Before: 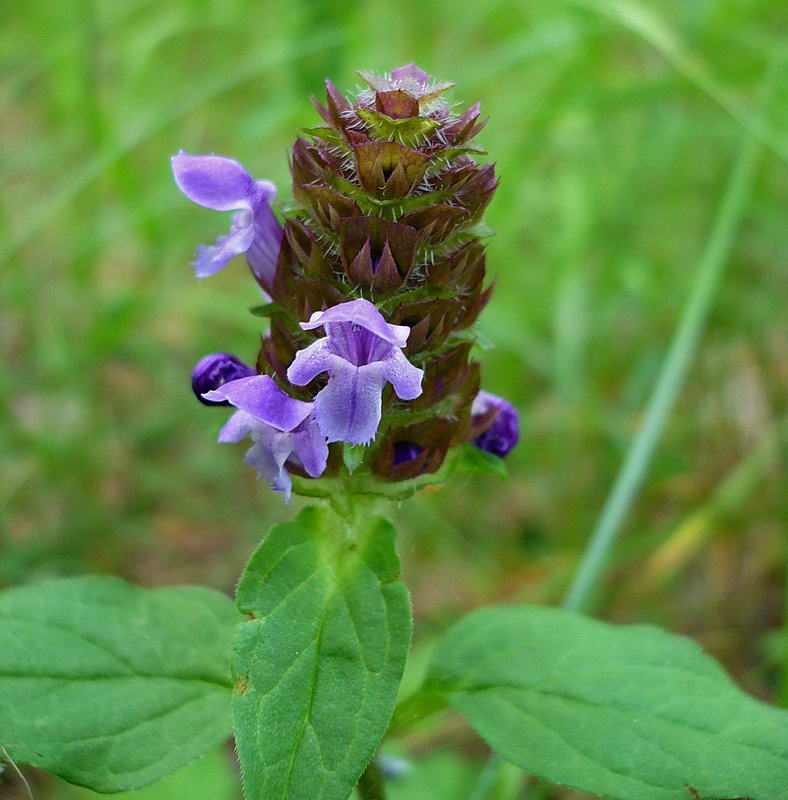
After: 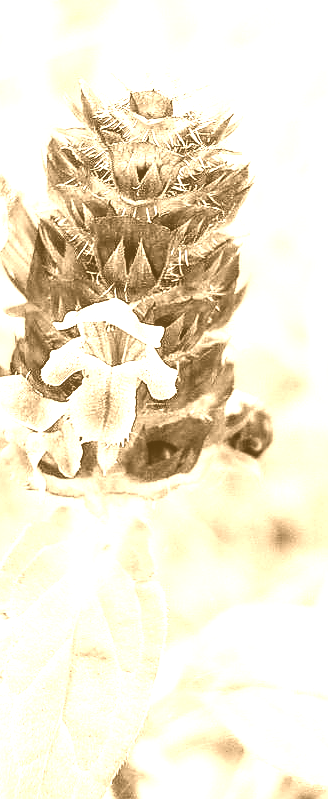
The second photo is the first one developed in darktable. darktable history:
contrast equalizer: octaves 7, y [[0.515 ×6], [0.507 ×6], [0.425 ×6], [0 ×6], [0 ×6]]
crop: left 31.229%, right 27.105%
sharpen: radius 1
base curve: curves: ch0 [(0, 0) (0.007, 0.004) (0.027, 0.03) (0.046, 0.07) (0.207, 0.54) (0.442, 0.872) (0.673, 0.972) (1, 1)], preserve colors none
exposure: exposure 0.559 EV, compensate highlight preservation false
local contrast: on, module defaults
colorize: hue 28.8°, source mix 100%
